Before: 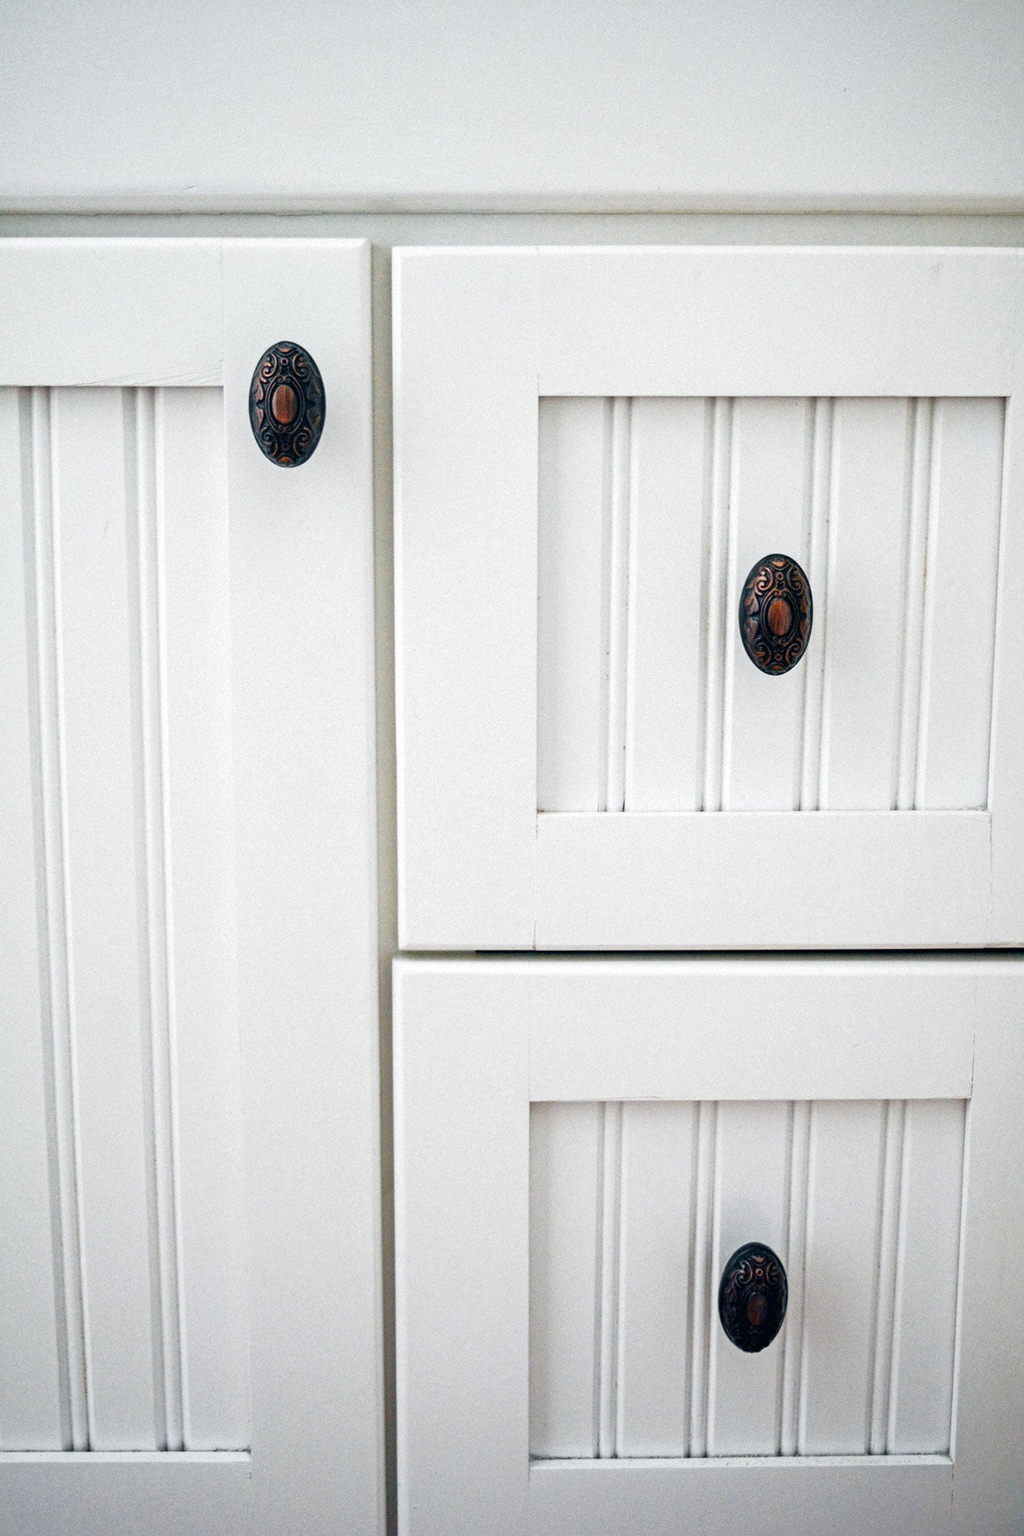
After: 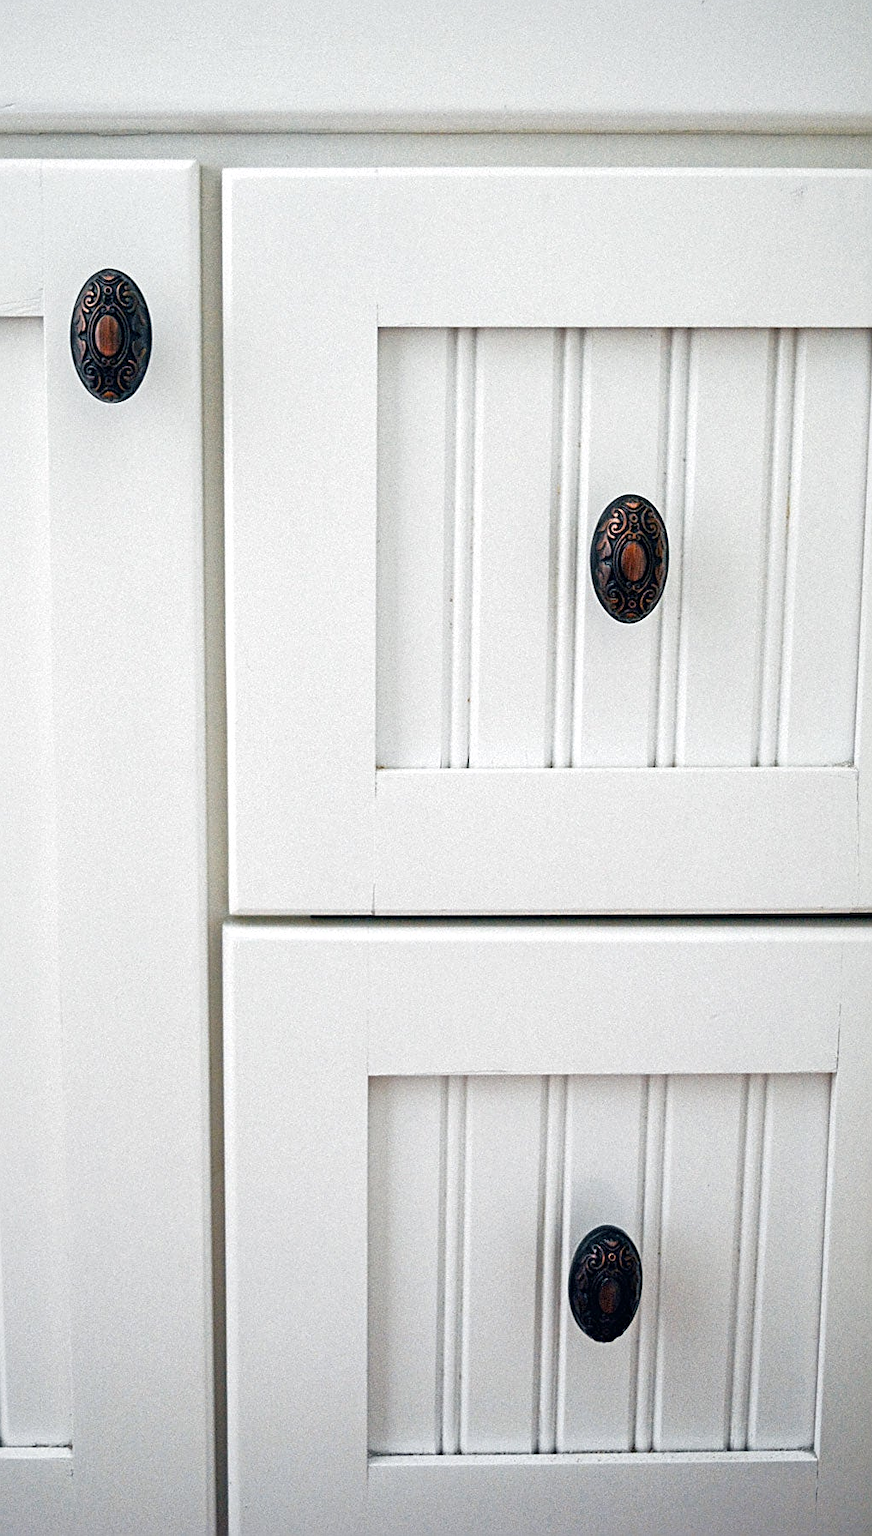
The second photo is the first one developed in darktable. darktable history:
crop and rotate: left 17.959%, top 5.771%, right 1.742%
local contrast: mode bilateral grid, contrast 20, coarseness 50, detail 120%, midtone range 0.2
sharpen: on, module defaults
